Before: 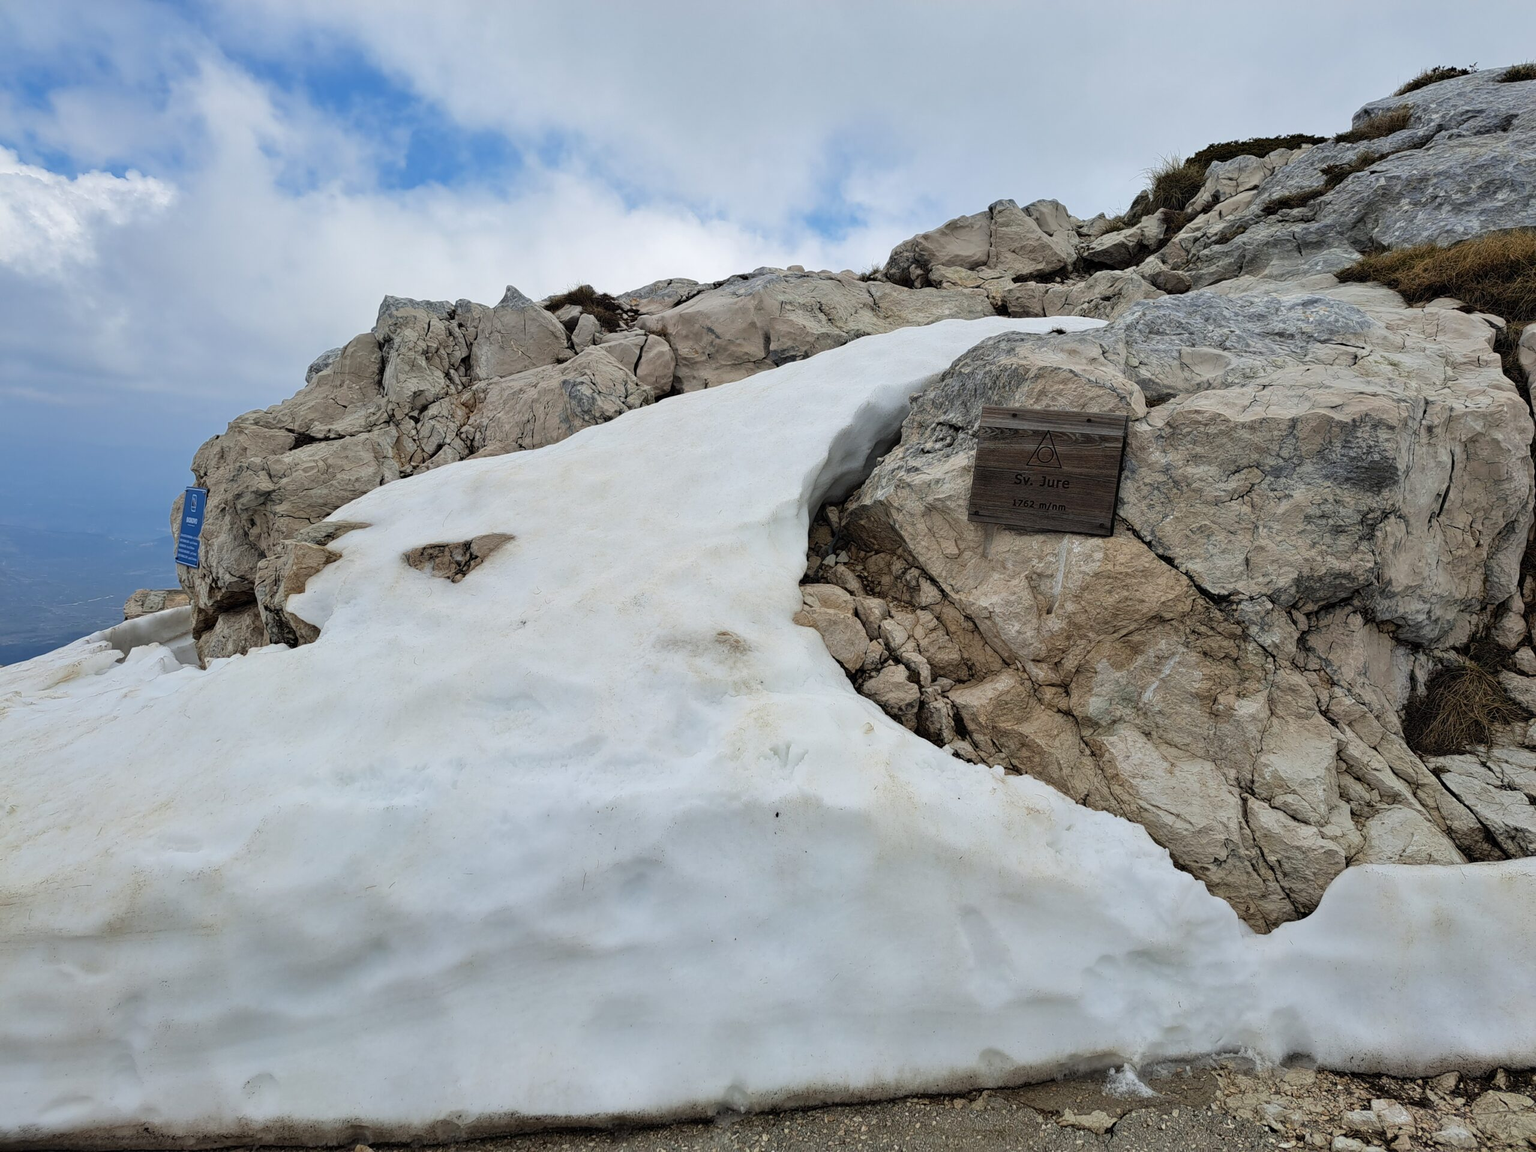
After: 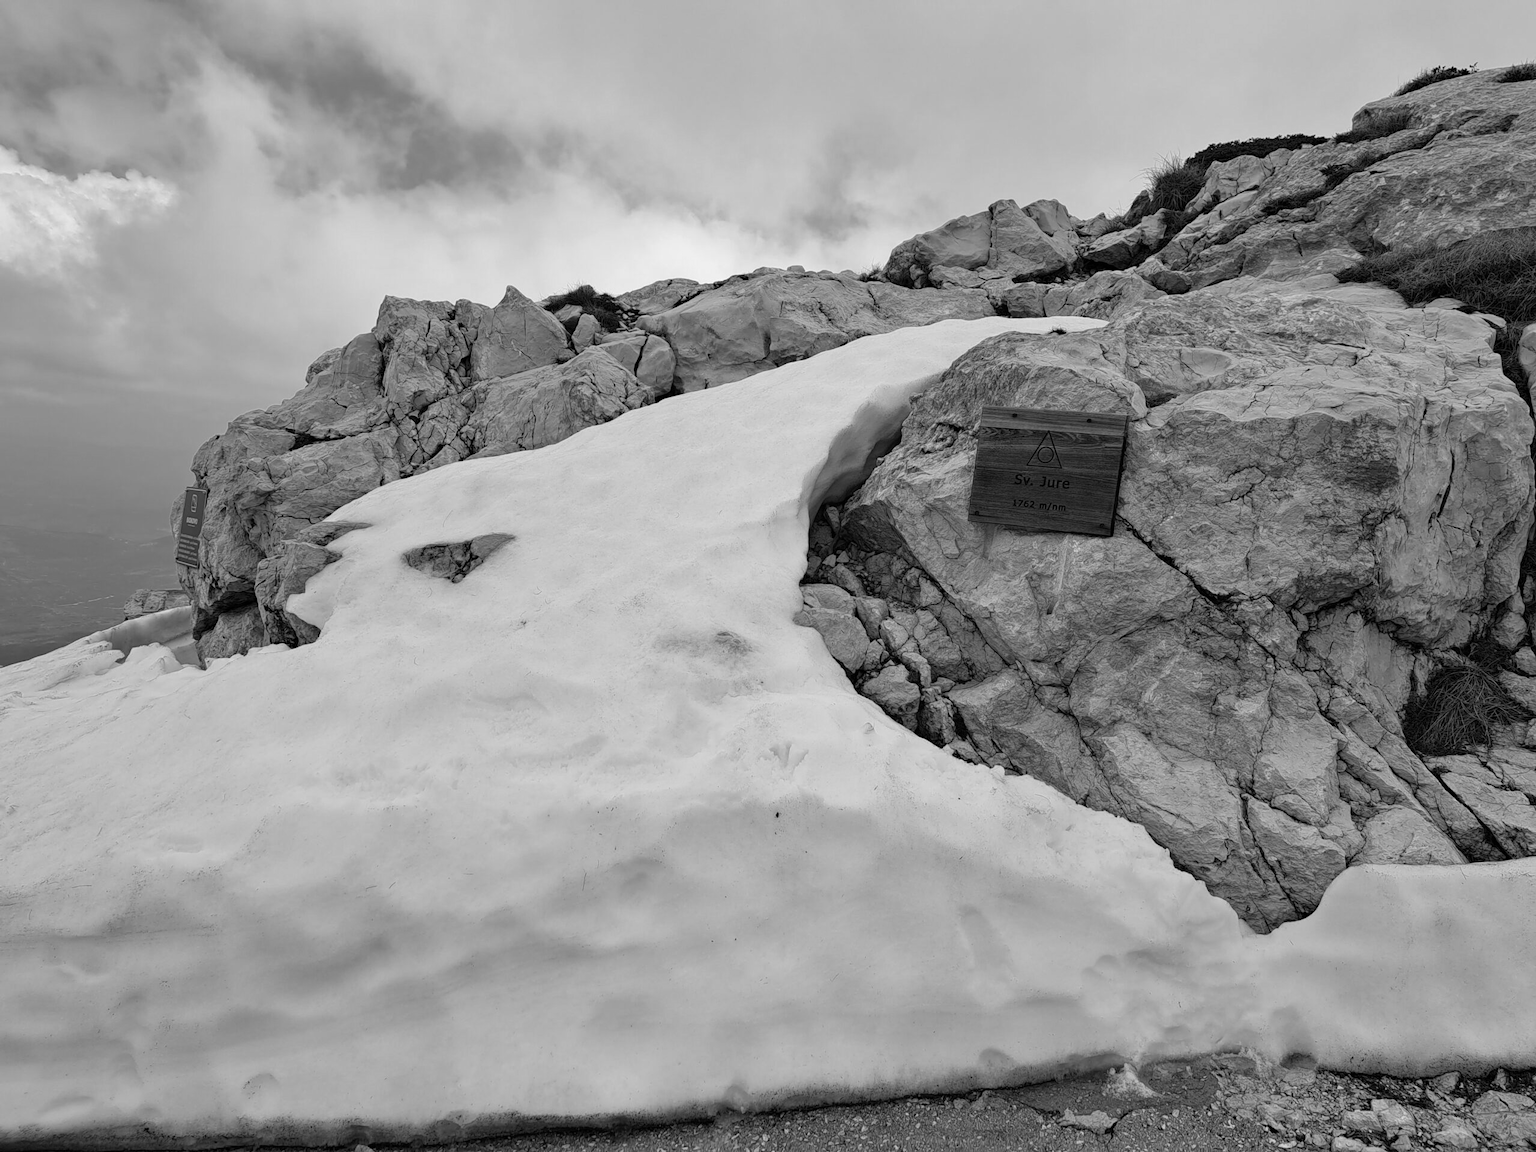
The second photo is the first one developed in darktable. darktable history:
color calibration: illuminant Planckian (black body), x 0.351, y 0.352, temperature 4794.27 K
monochrome: a 16.01, b -2.65, highlights 0.52
base curve: curves: ch0 [(0, 0) (0.303, 0.277) (1, 1)]
white balance: red 0.978, blue 0.999
